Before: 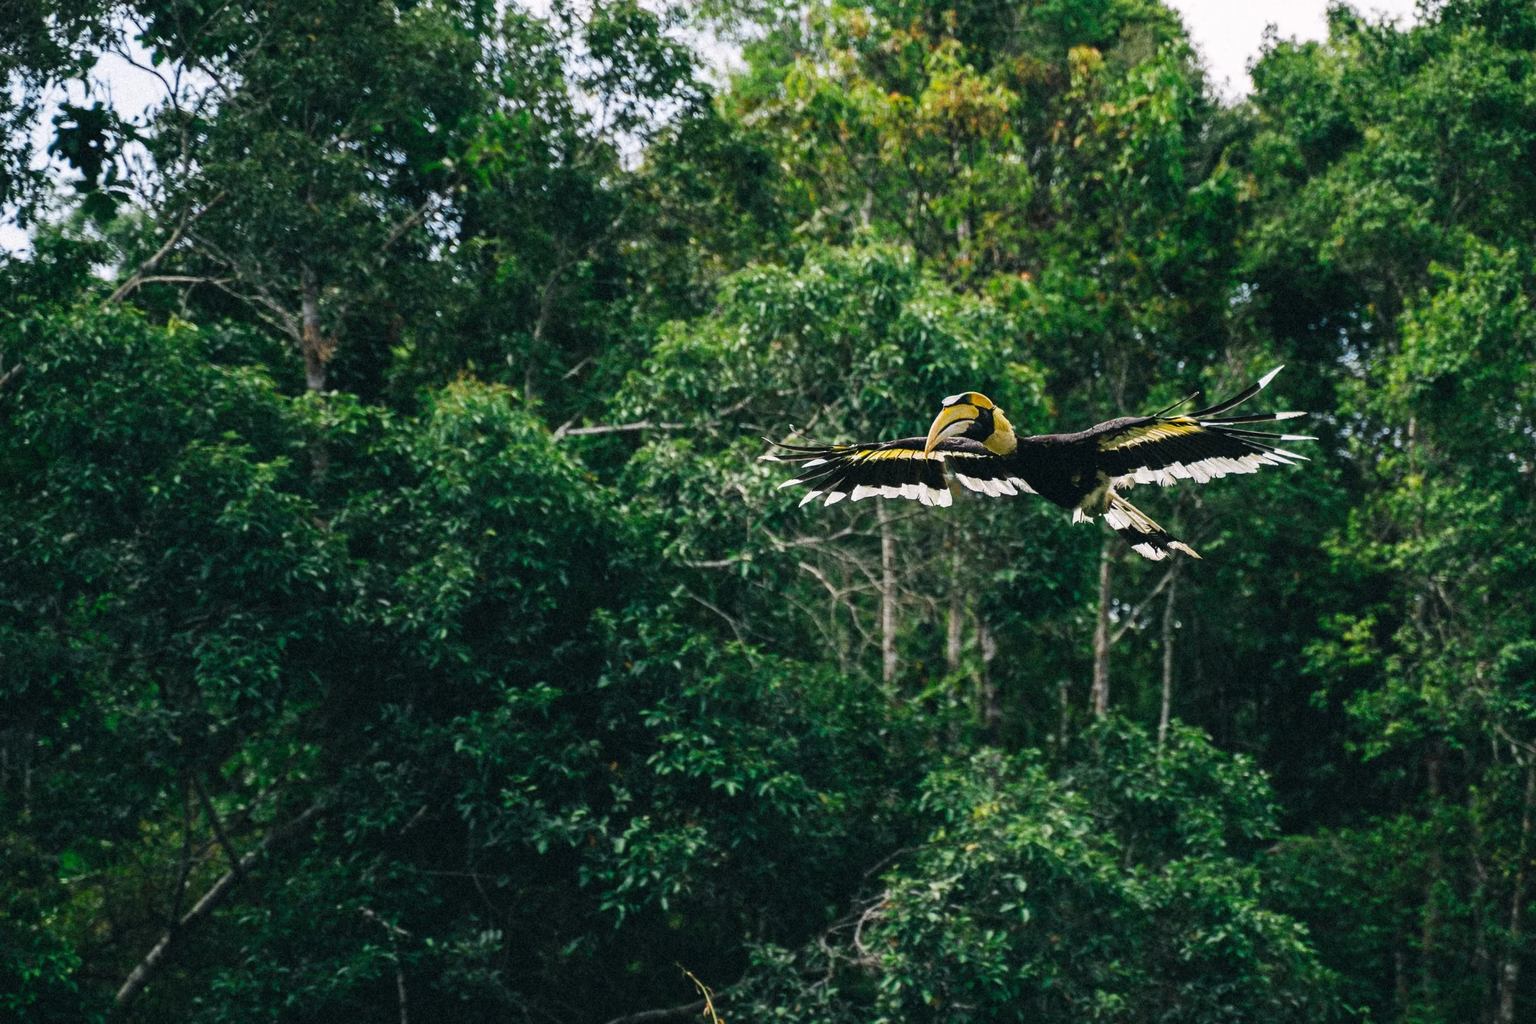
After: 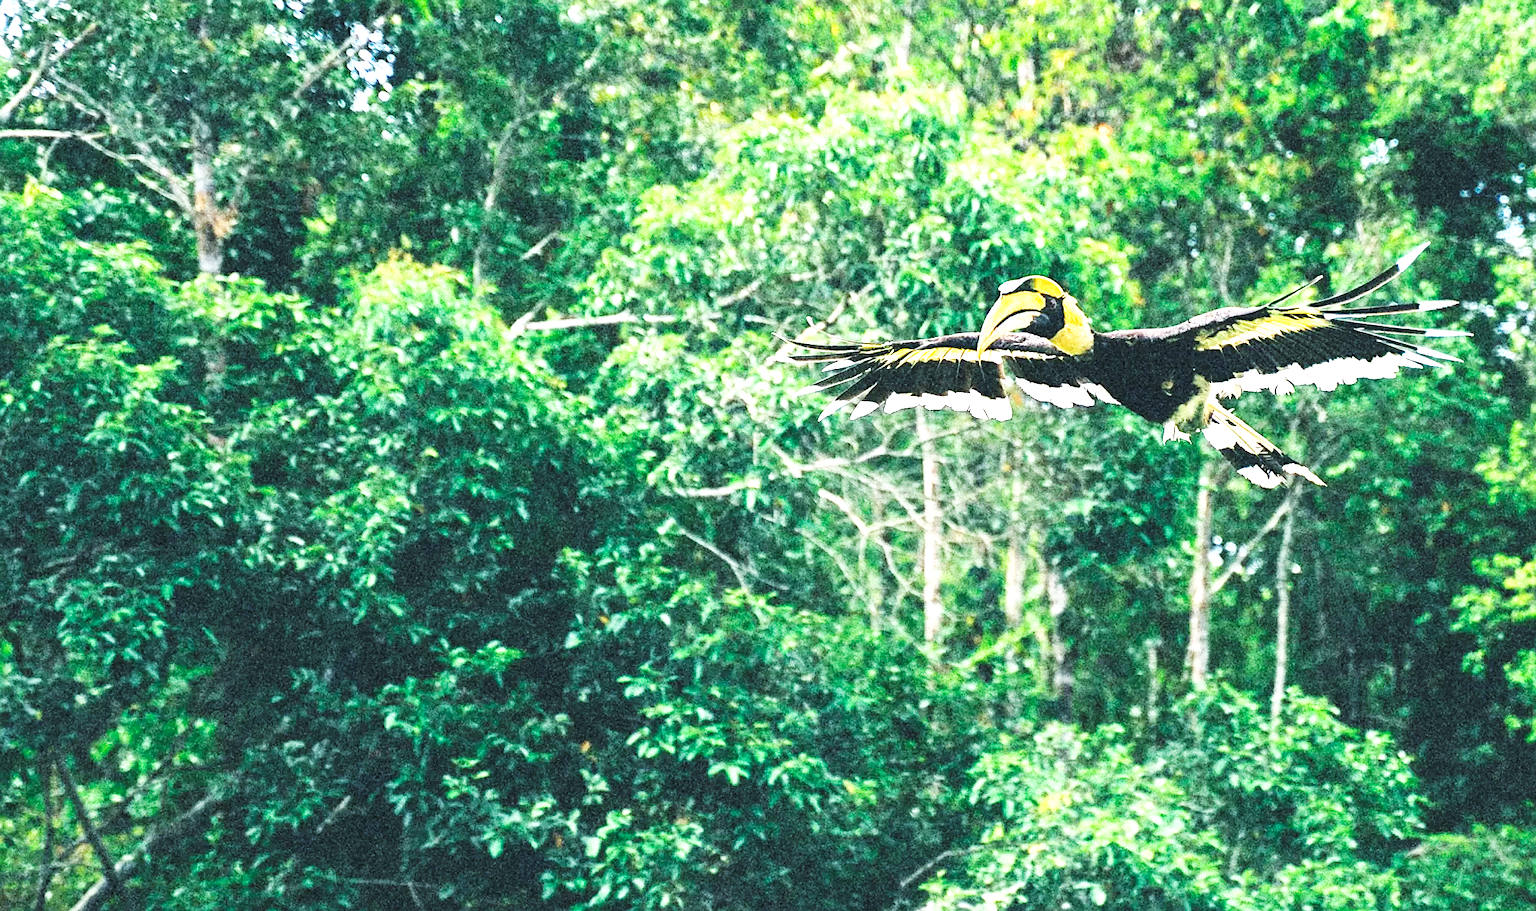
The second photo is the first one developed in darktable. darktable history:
crop: left 9.712%, top 16.928%, right 10.845%, bottom 12.332%
color balance rgb: global vibrance 1%, saturation formula JzAzBz (2021)
contrast brightness saturation: contrast 0.14, brightness 0.21
exposure: black level correction 0, exposure 1.9 EV, compensate highlight preservation false
sharpen: radius 1.864, amount 0.398, threshold 1.271
base curve: curves: ch0 [(0, 0) (0.032, 0.025) (0.121, 0.166) (0.206, 0.329) (0.605, 0.79) (1, 1)], preserve colors none
white balance: red 0.982, blue 1.018
